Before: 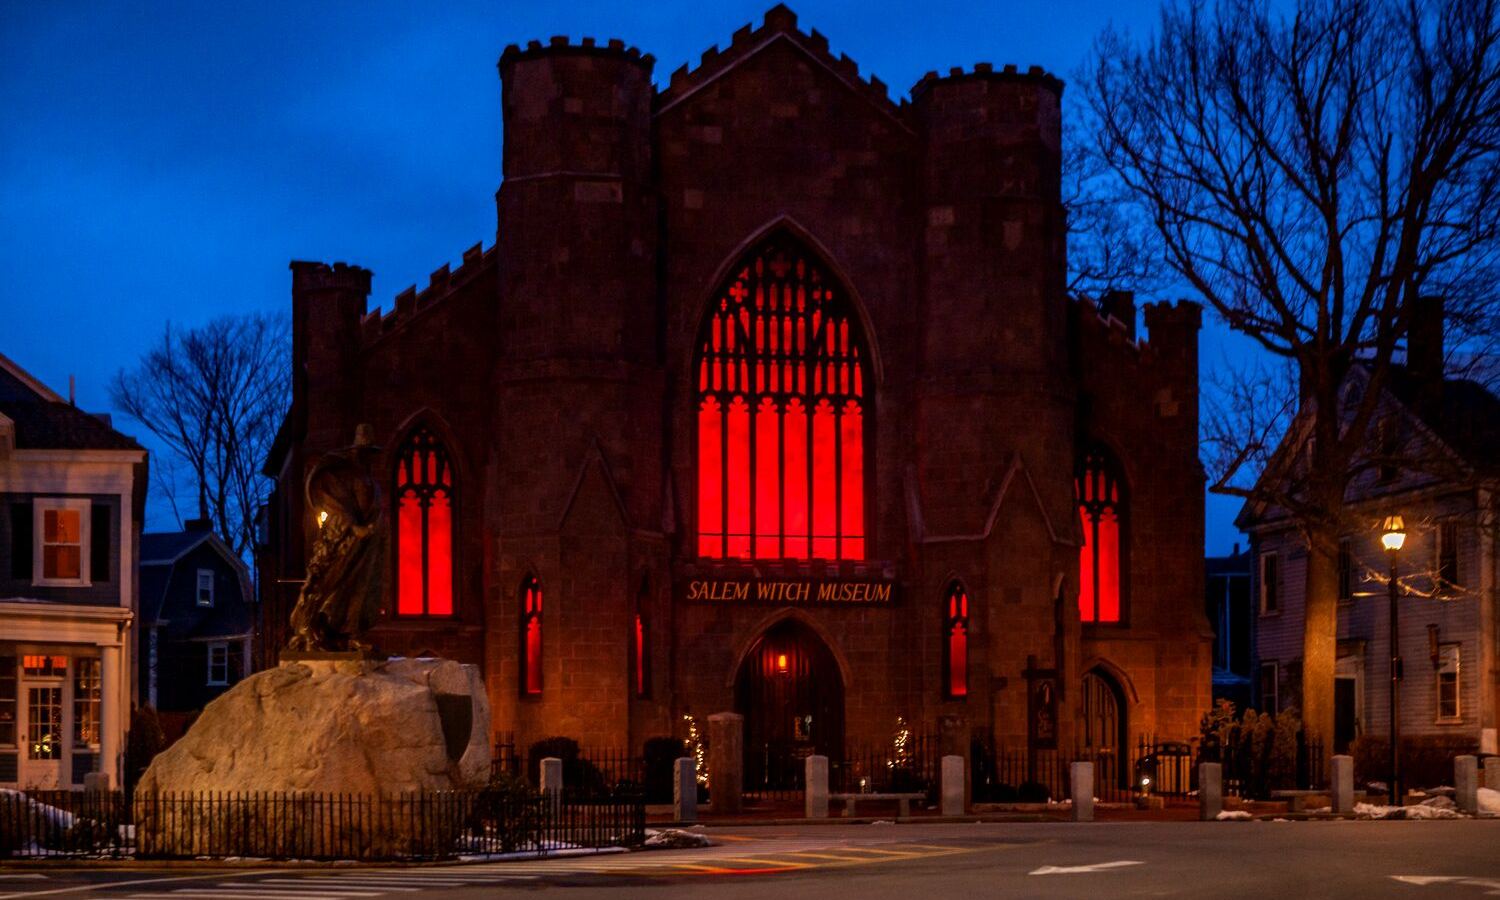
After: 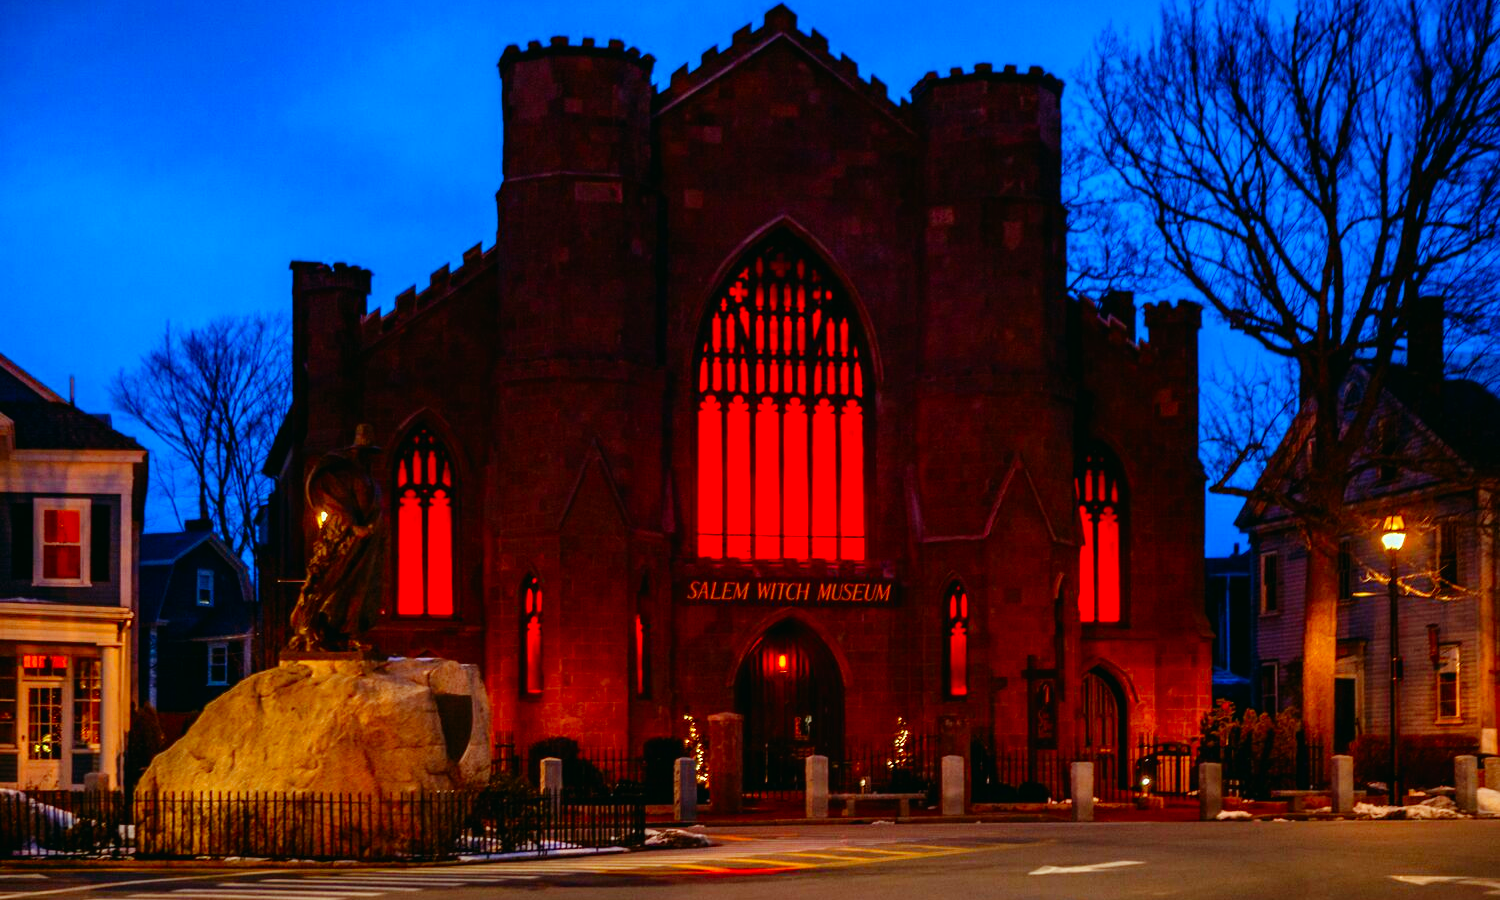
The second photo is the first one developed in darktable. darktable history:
exposure: exposure 0.204 EV, compensate highlight preservation false
color correction: highlights a* -7.37, highlights b* 1.43, shadows a* -2.95, saturation 1.39
tone equalizer: on, module defaults
tone curve: curves: ch0 [(0, 0.01) (0.052, 0.045) (0.136, 0.133) (0.29, 0.332) (0.453, 0.531) (0.676, 0.751) (0.89, 0.919) (1, 1)]; ch1 [(0, 0) (0.094, 0.081) (0.285, 0.299) (0.385, 0.403) (0.446, 0.443) (0.502, 0.5) (0.544, 0.552) (0.589, 0.612) (0.722, 0.728) (1, 1)]; ch2 [(0, 0) (0.257, 0.217) (0.43, 0.421) (0.498, 0.507) (0.531, 0.544) (0.56, 0.579) (0.625, 0.642) (1, 1)], preserve colors none
